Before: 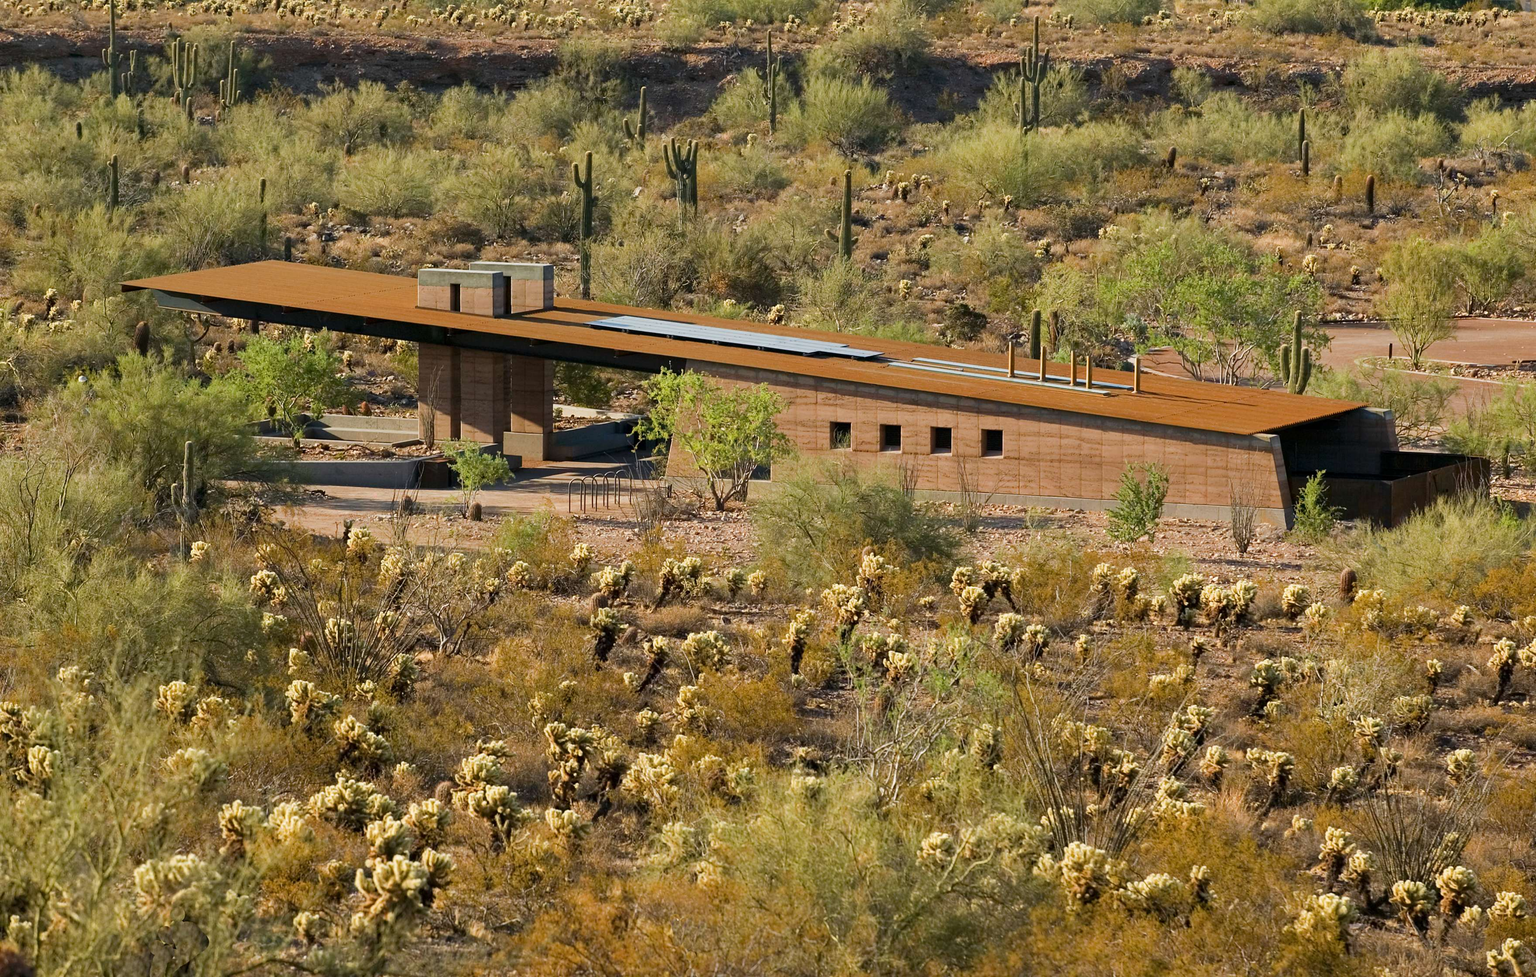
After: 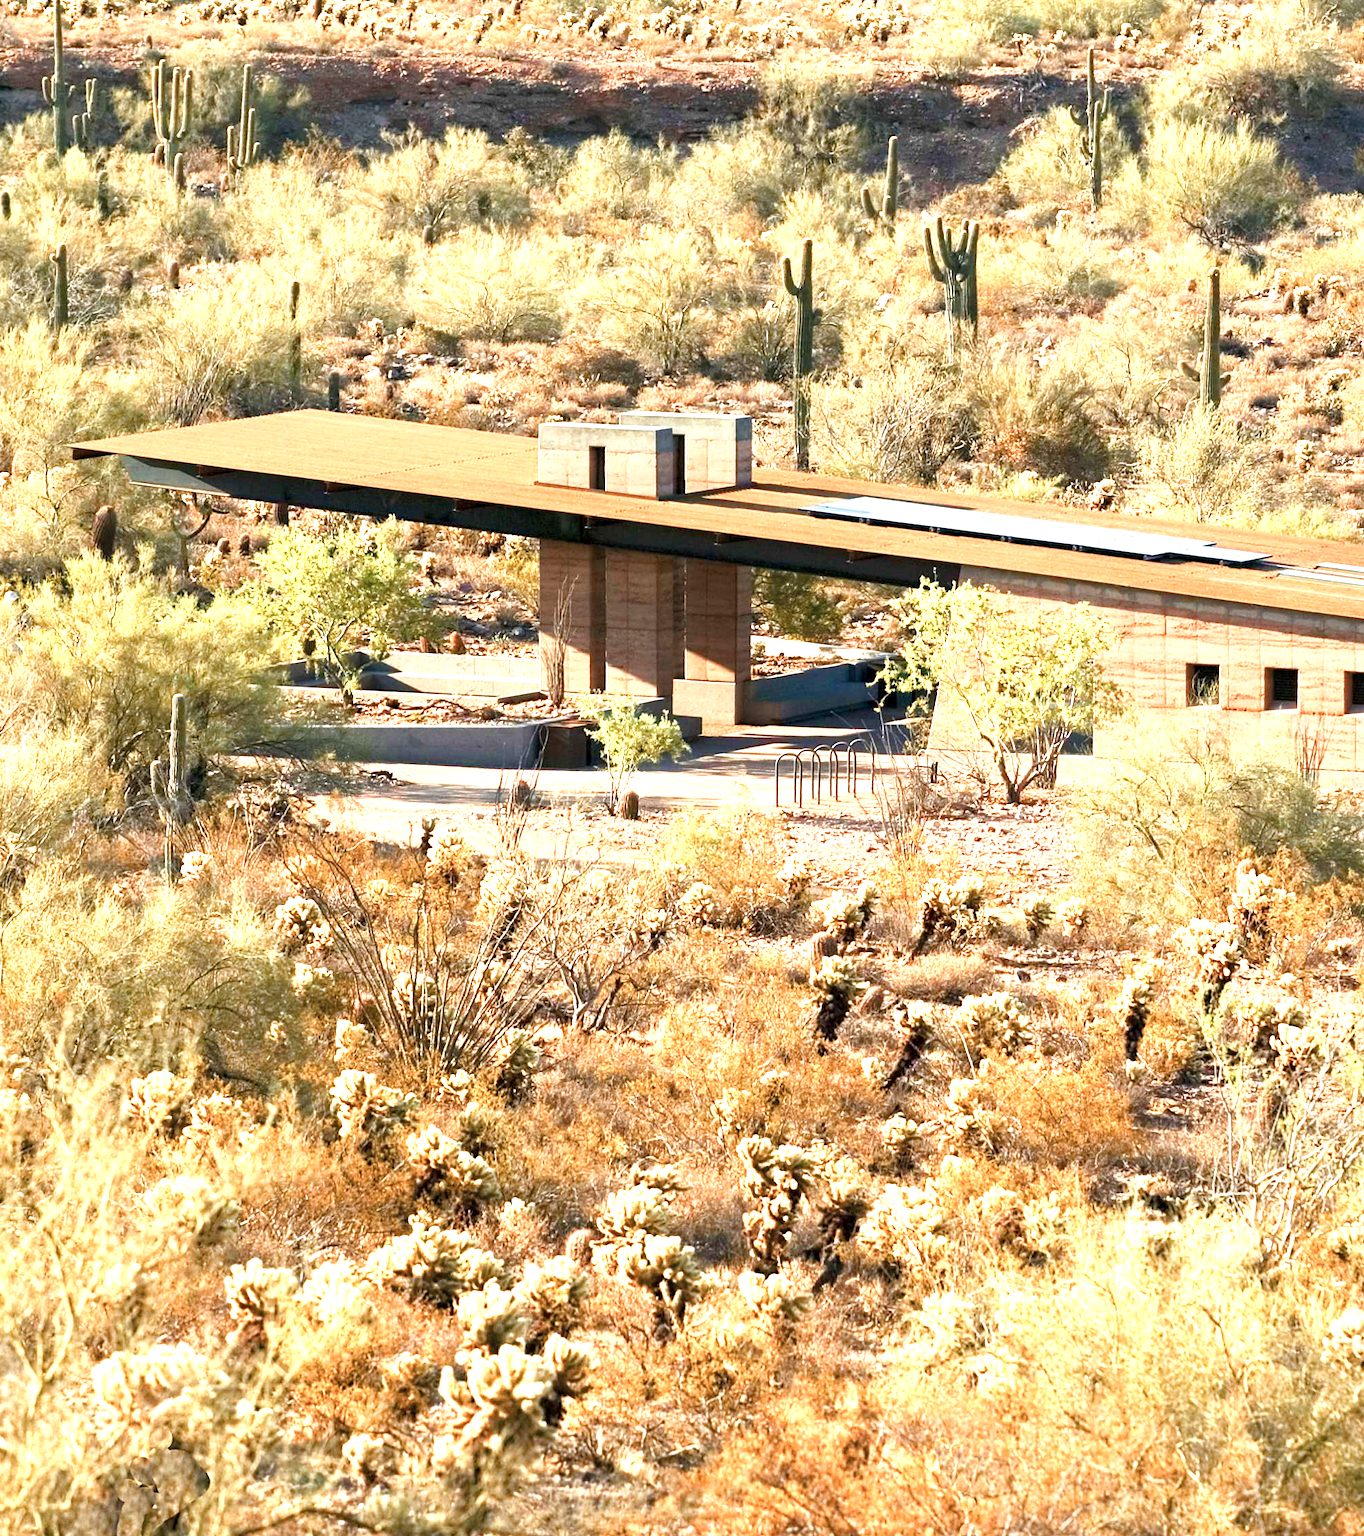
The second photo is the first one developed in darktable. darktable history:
exposure: black level correction 0.001, exposure 0.498 EV, compensate highlight preservation false
contrast brightness saturation: contrast 0.031, brightness 0.063, saturation 0.124
crop: left 4.922%, right 38.569%
base curve: curves: ch0 [(0, 0) (0.666, 0.806) (1, 1)], preserve colors none
color balance rgb: perceptual saturation grading › global saturation 20%, perceptual saturation grading › highlights -49.246%, perceptual saturation grading › shadows 24.146%, perceptual brilliance grading › global brilliance 12.429%, perceptual brilliance grading › highlights 14.711%
color zones: curves: ch0 [(0, 0.473) (0.001, 0.473) (0.226, 0.548) (0.4, 0.589) (0.525, 0.54) (0.728, 0.403) (0.999, 0.473) (1, 0.473)]; ch1 [(0, 0.619) (0.001, 0.619) (0.234, 0.388) (0.4, 0.372) (0.528, 0.422) (0.732, 0.53) (0.999, 0.619) (1, 0.619)]; ch2 [(0, 0.547) (0.001, 0.547) (0.226, 0.45) (0.4, 0.525) (0.525, 0.585) (0.8, 0.511) (0.999, 0.547) (1, 0.547)]
